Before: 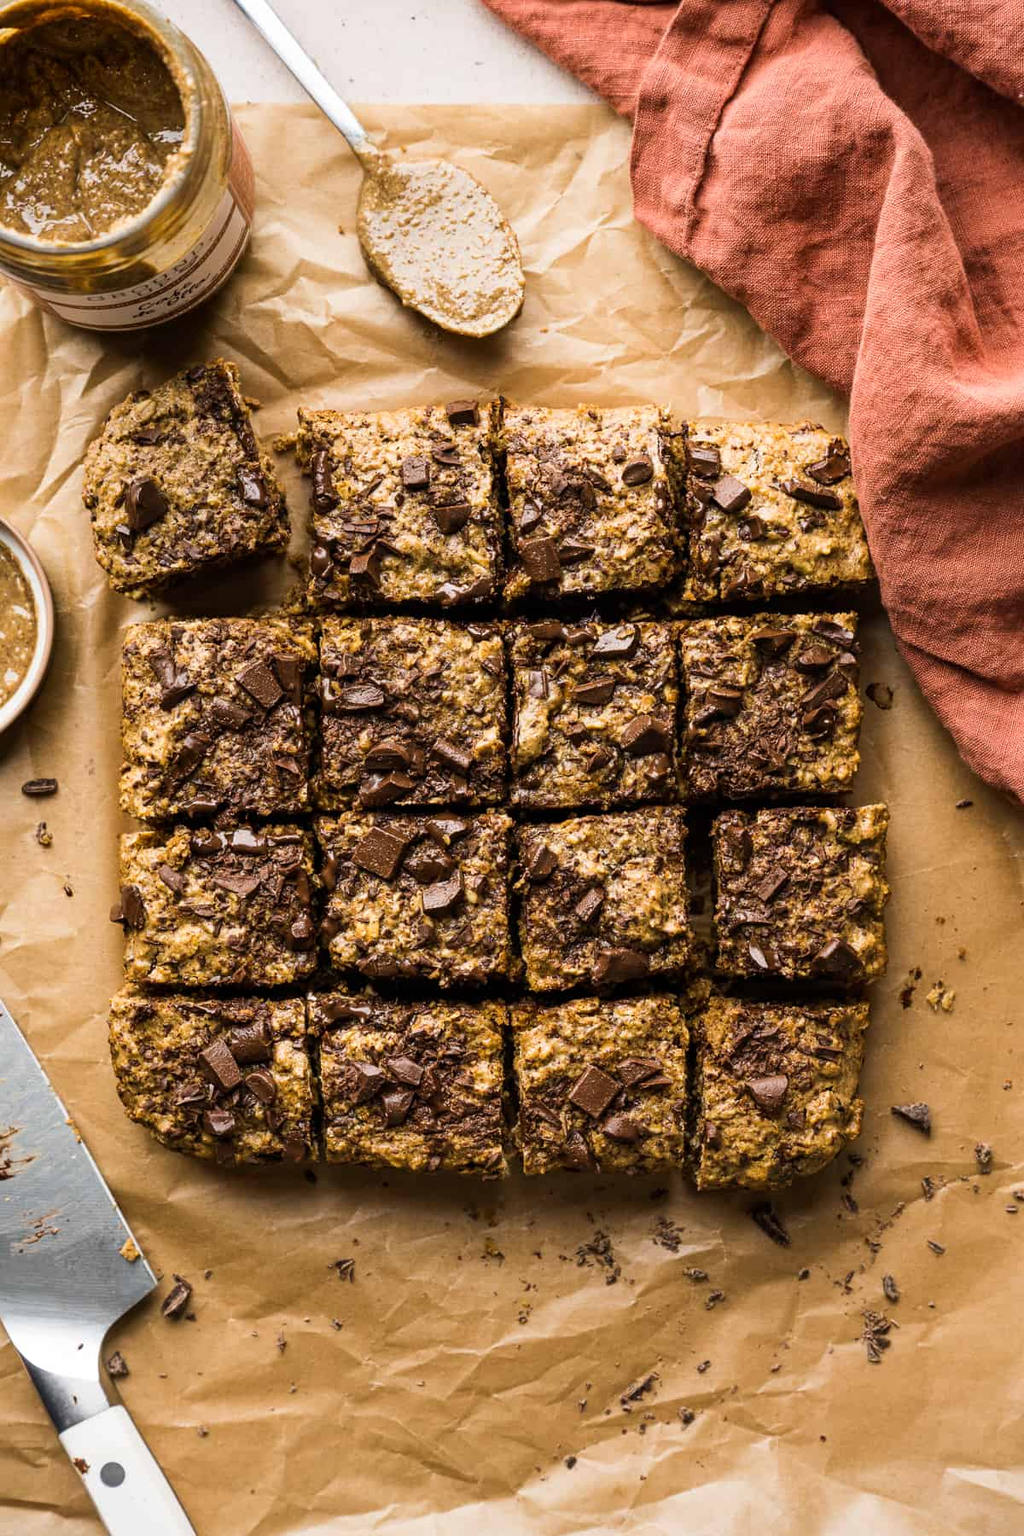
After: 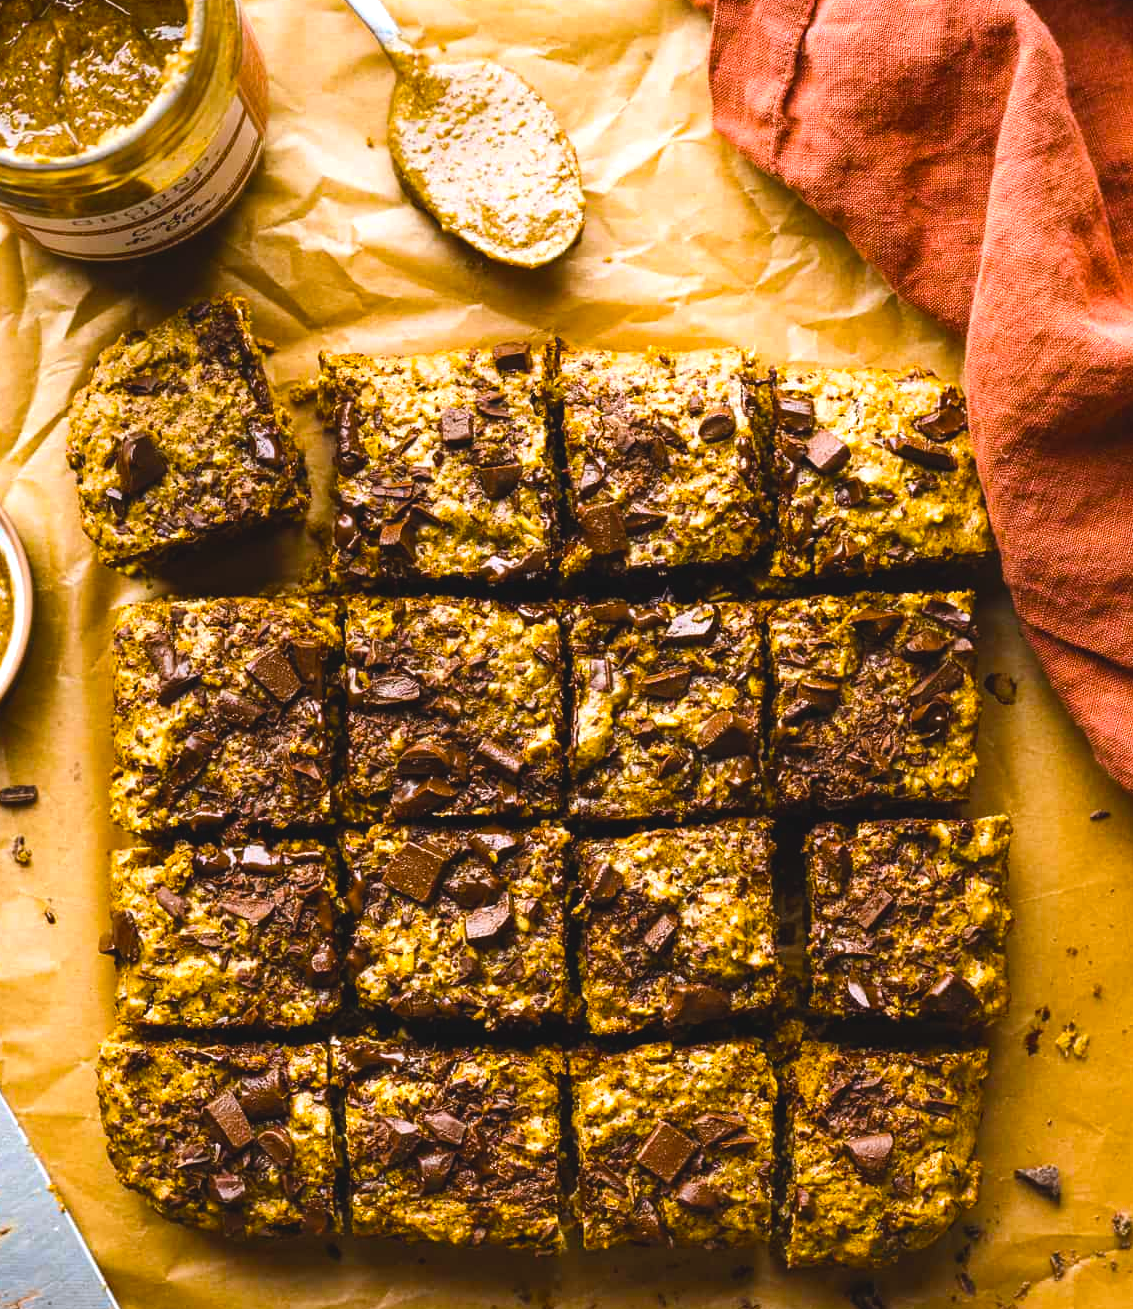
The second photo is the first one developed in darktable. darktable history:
color balance rgb: highlights gain › luminance 16.79%, highlights gain › chroma 2.96%, highlights gain › hue 262.27°, global offset › luminance 0.722%, linear chroma grading › global chroma 12.924%, perceptual saturation grading › global saturation 30.087%, perceptual brilliance grading › highlights 2.955%, global vibrance 25.218%
crop: left 2.539%, top 7.097%, right 3.042%, bottom 20.177%
